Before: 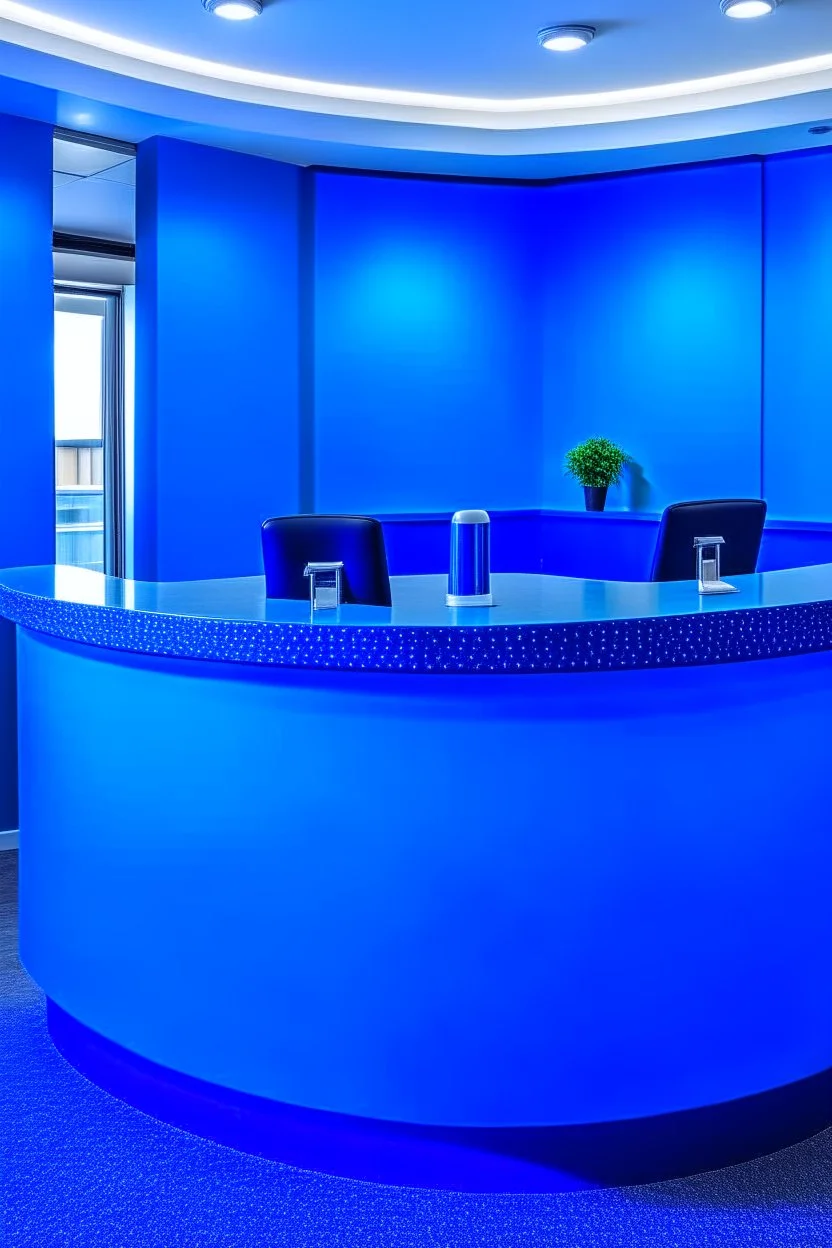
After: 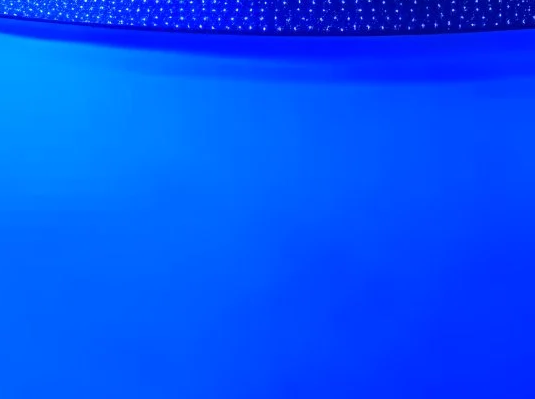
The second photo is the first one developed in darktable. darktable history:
crop: left 18.091%, top 51.13%, right 17.525%, bottom 16.85%
tone equalizer: on, module defaults
